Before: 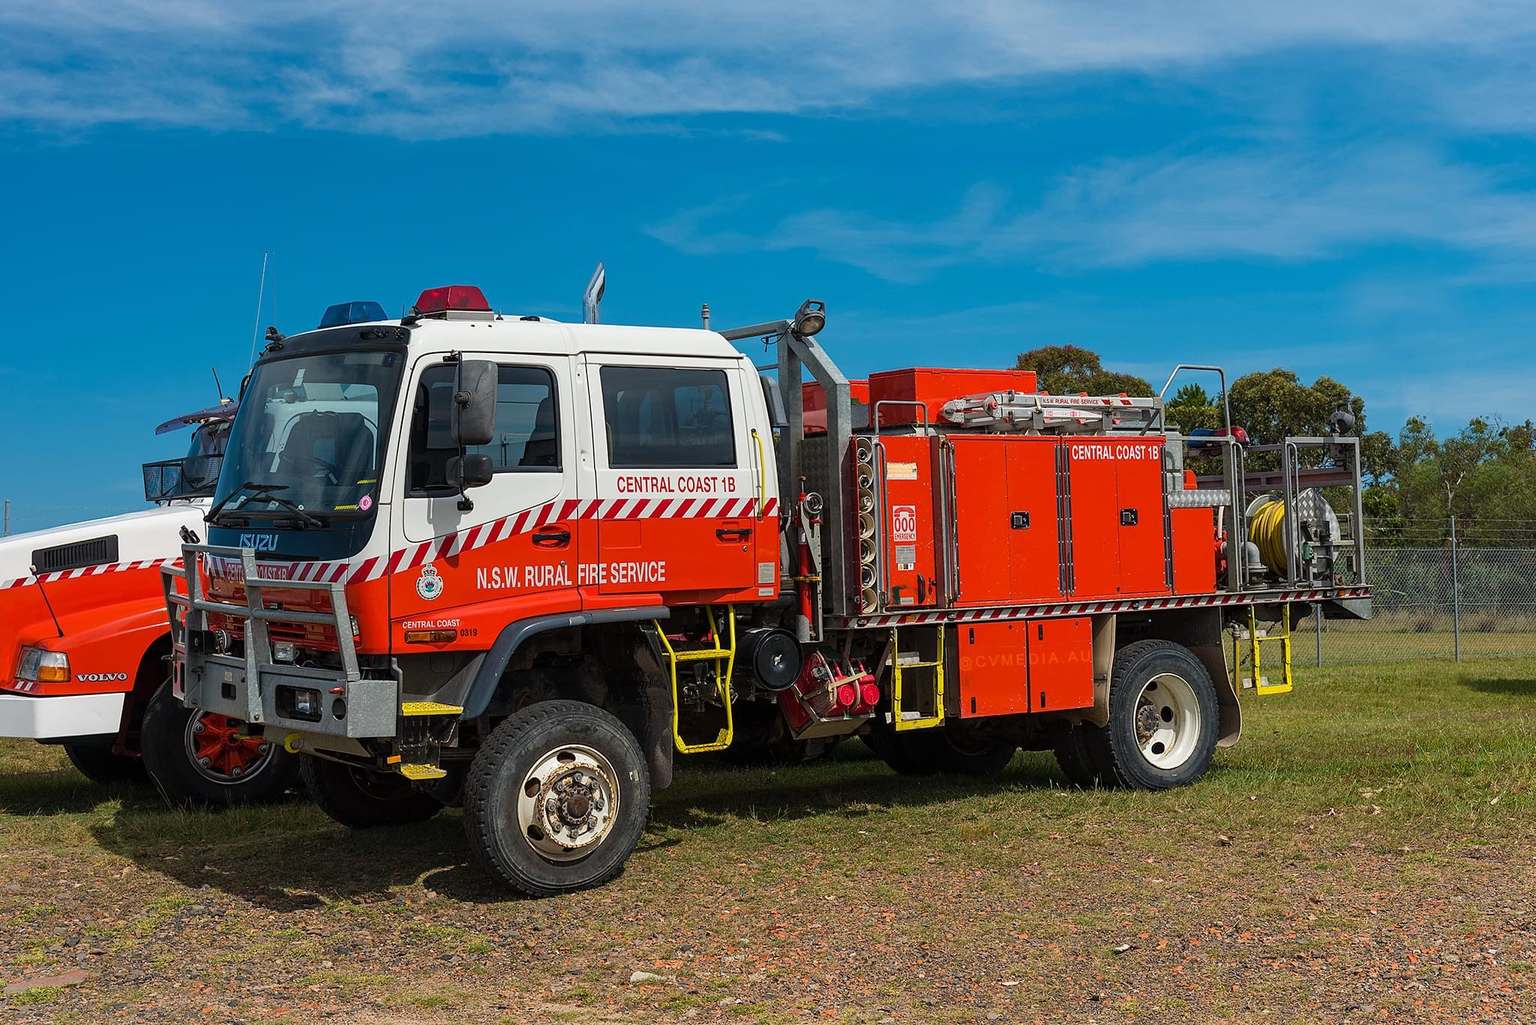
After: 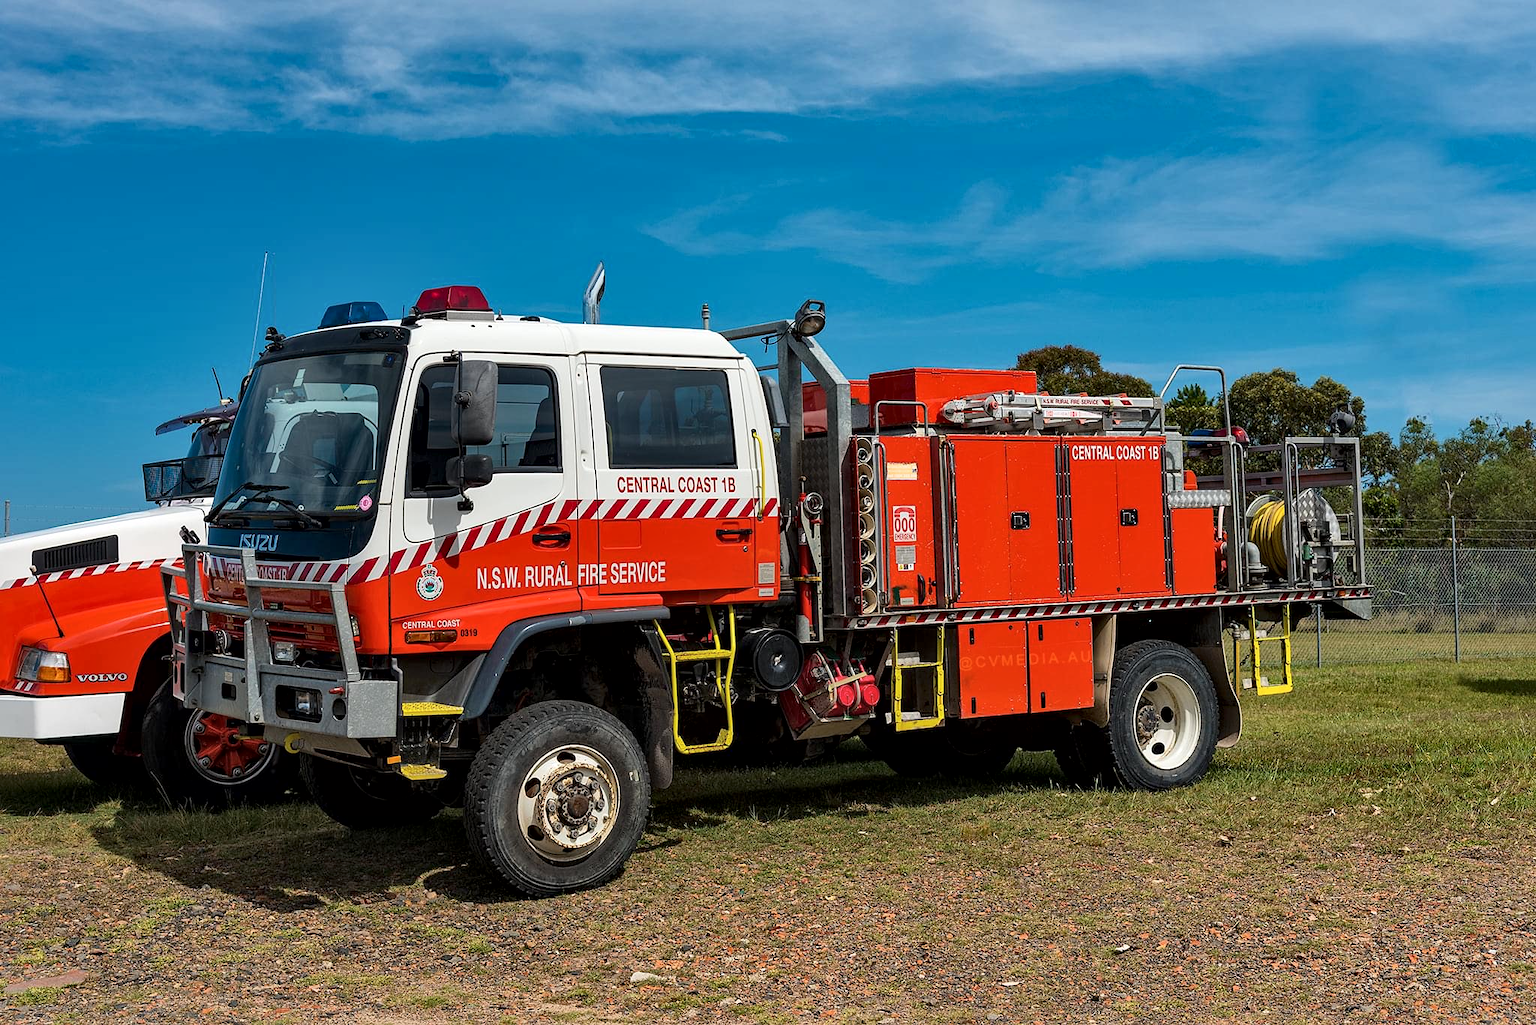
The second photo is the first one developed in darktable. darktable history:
local contrast: mode bilateral grid, contrast 24, coarseness 59, detail 152%, midtone range 0.2
